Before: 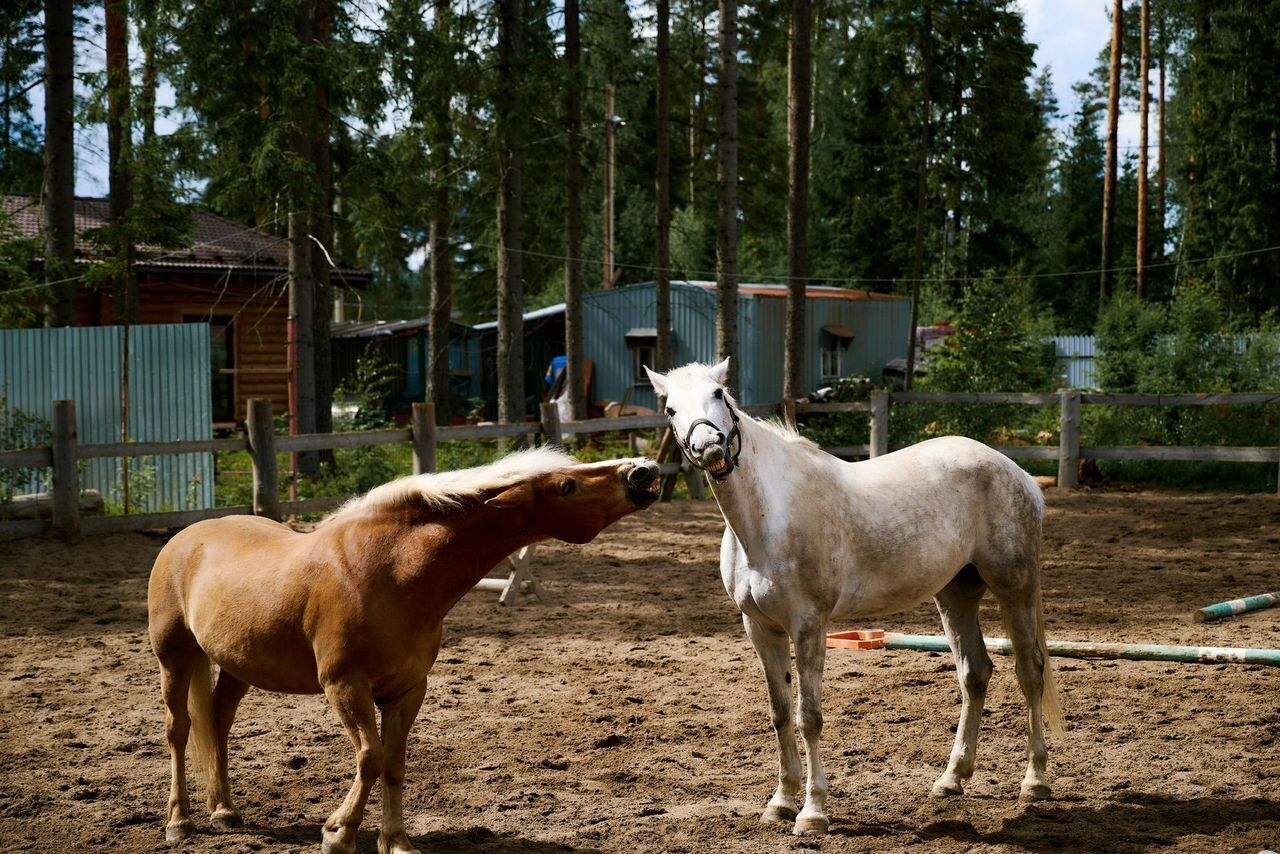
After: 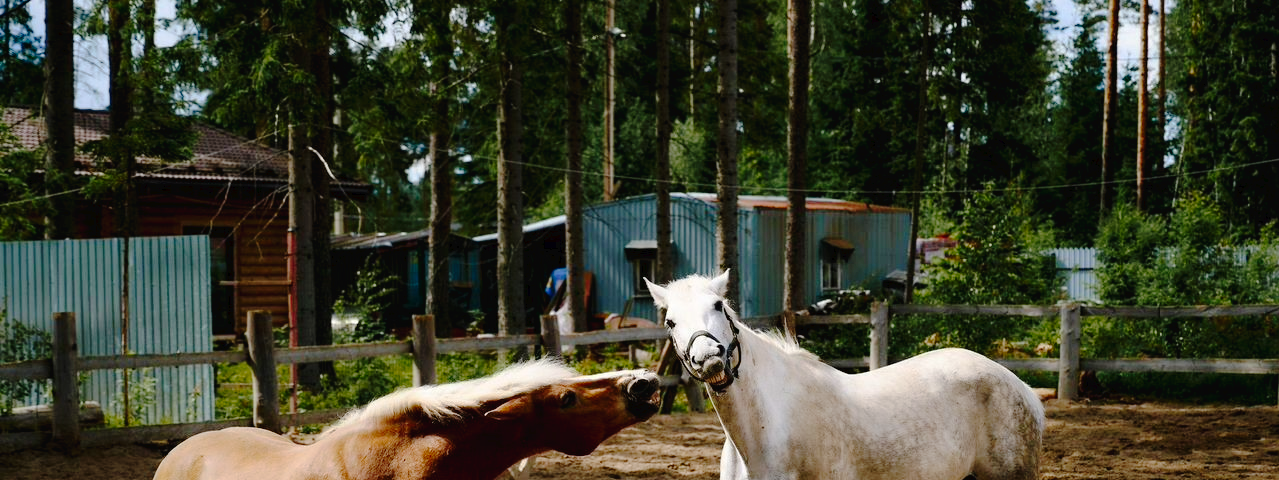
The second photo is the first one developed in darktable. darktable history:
crop and rotate: top 10.524%, bottom 33.154%
tone curve: curves: ch0 [(0, 0) (0.003, 0.021) (0.011, 0.021) (0.025, 0.021) (0.044, 0.033) (0.069, 0.053) (0.1, 0.08) (0.136, 0.114) (0.177, 0.171) (0.224, 0.246) (0.277, 0.332) (0.335, 0.424) (0.399, 0.496) (0.468, 0.561) (0.543, 0.627) (0.623, 0.685) (0.709, 0.741) (0.801, 0.813) (0.898, 0.902) (1, 1)], preserve colors none
